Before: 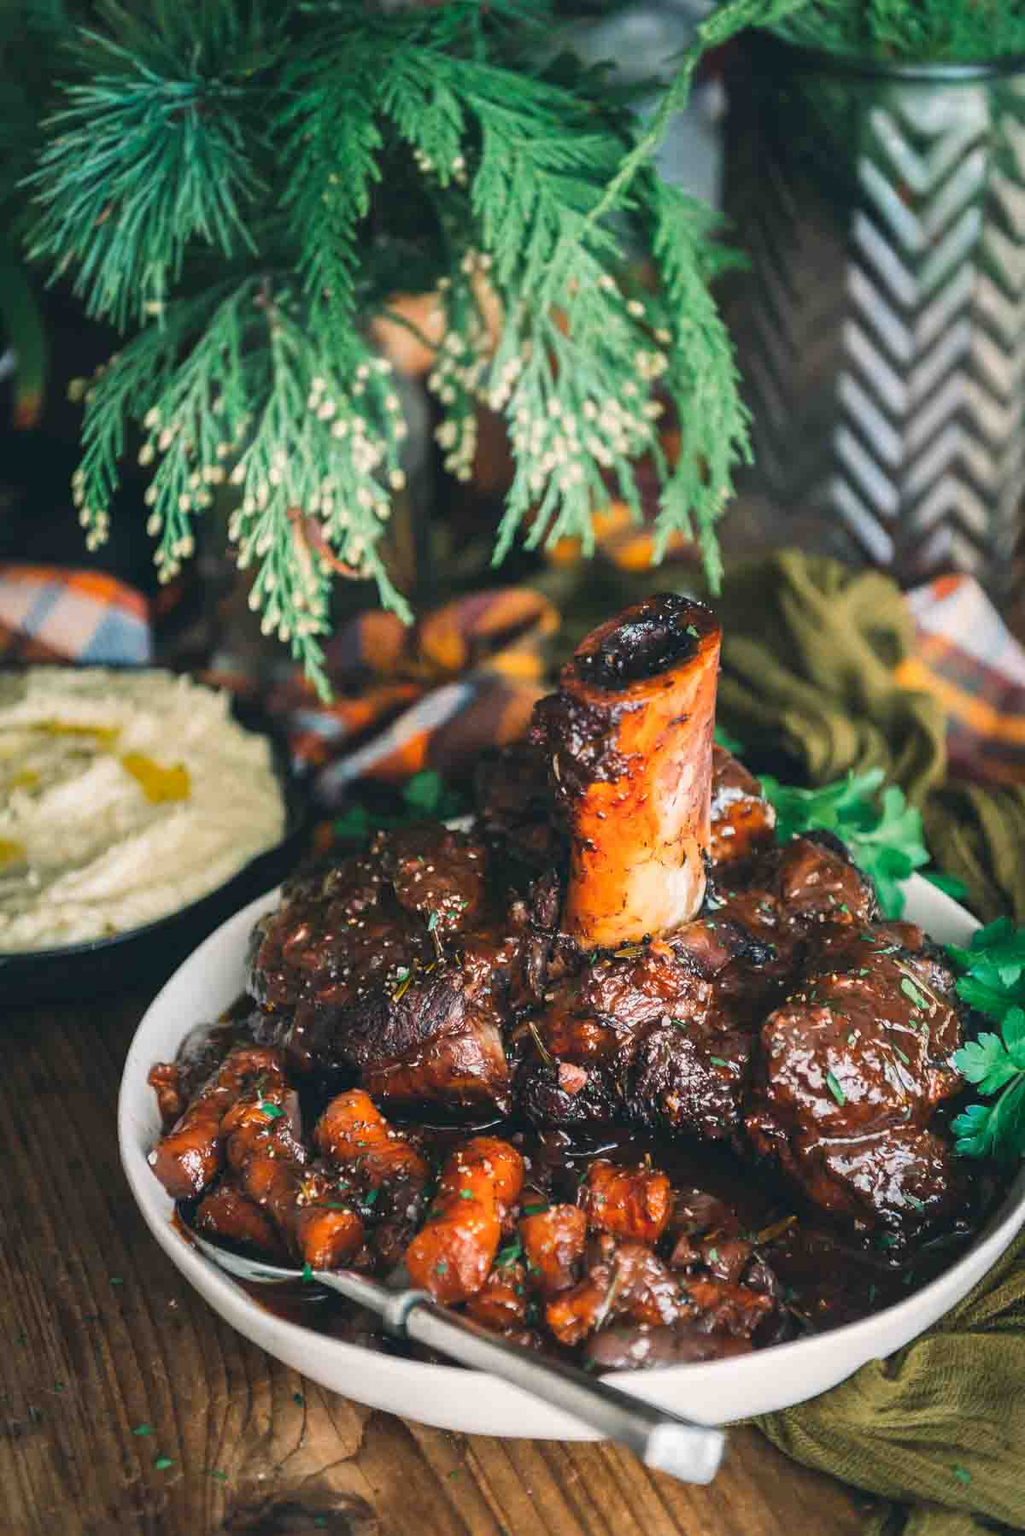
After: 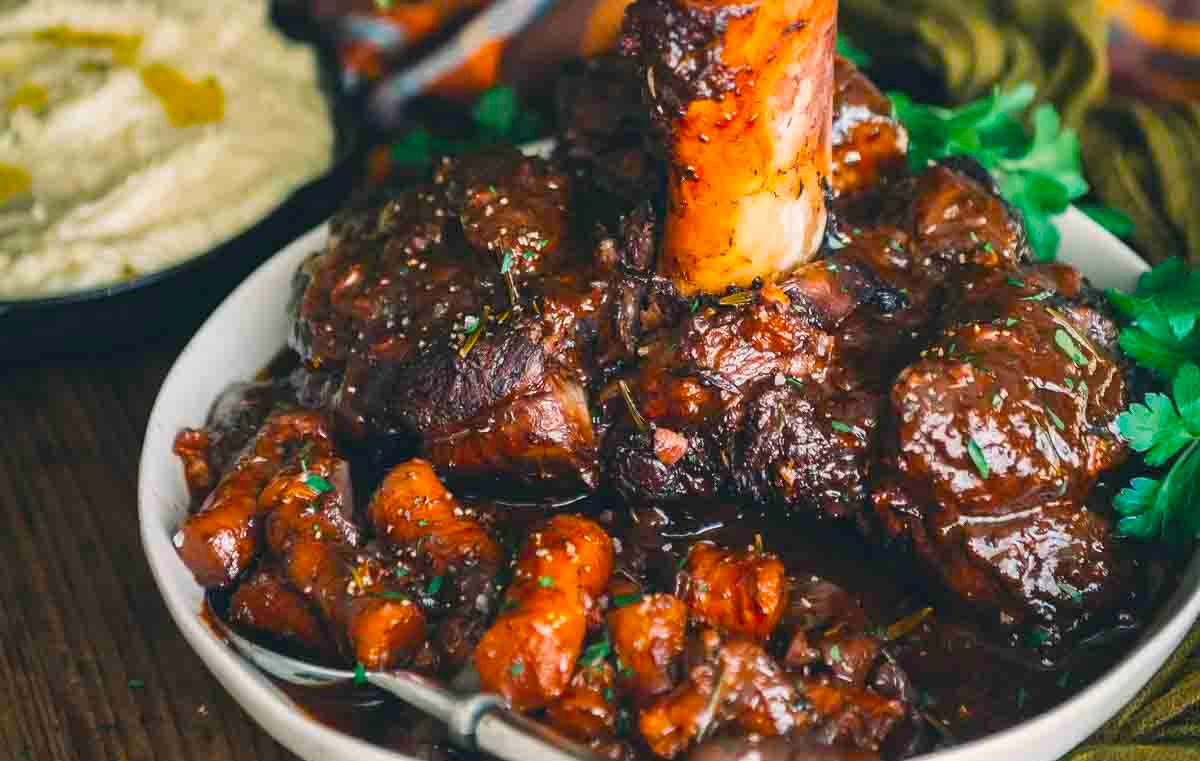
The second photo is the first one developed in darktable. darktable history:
color balance rgb: shadows lift › hue 86.52°, perceptual saturation grading › global saturation 31.022%, global vibrance 9.645%
crop: top 45.386%, bottom 12.261%
